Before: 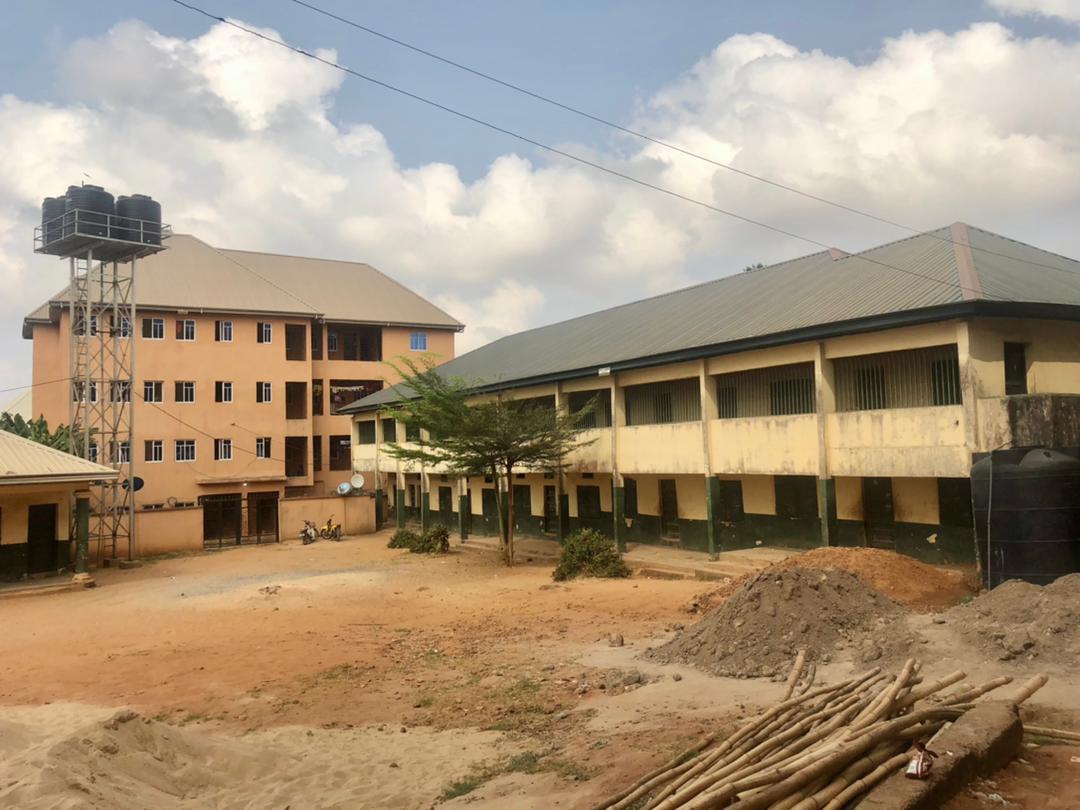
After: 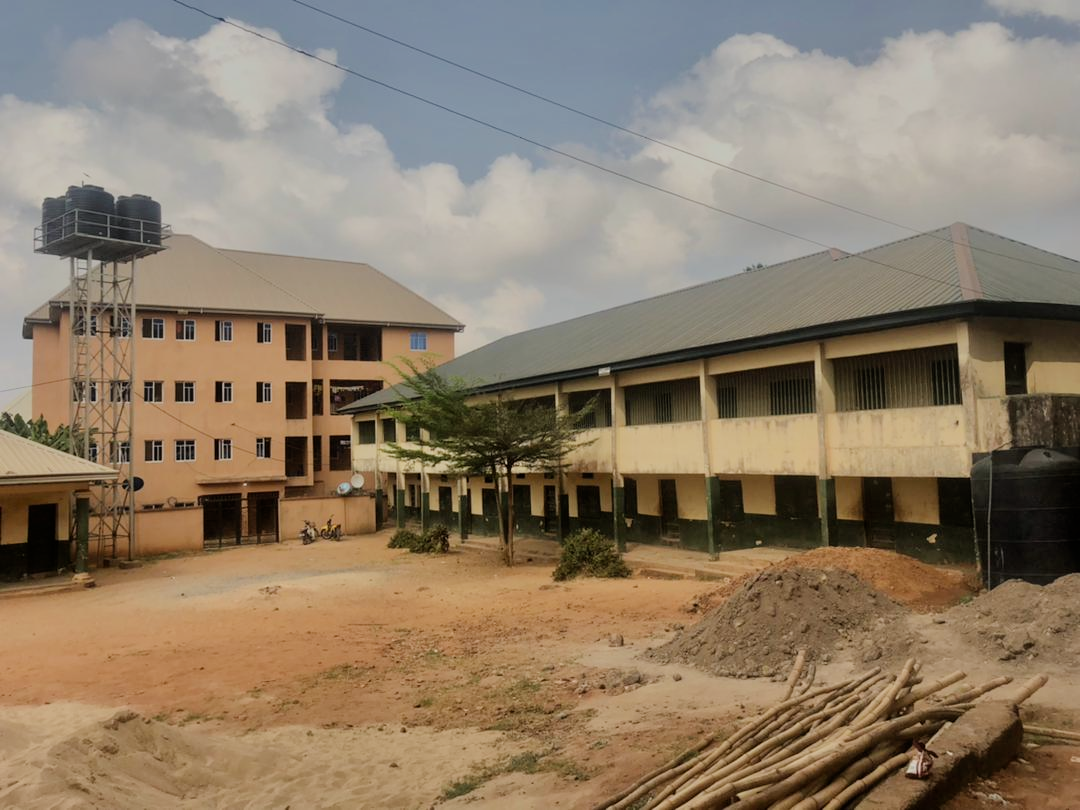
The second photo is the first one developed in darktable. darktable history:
graduated density: on, module defaults
filmic rgb: hardness 4.17
shadows and highlights: shadows 37.27, highlights -28.18, soften with gaussian
